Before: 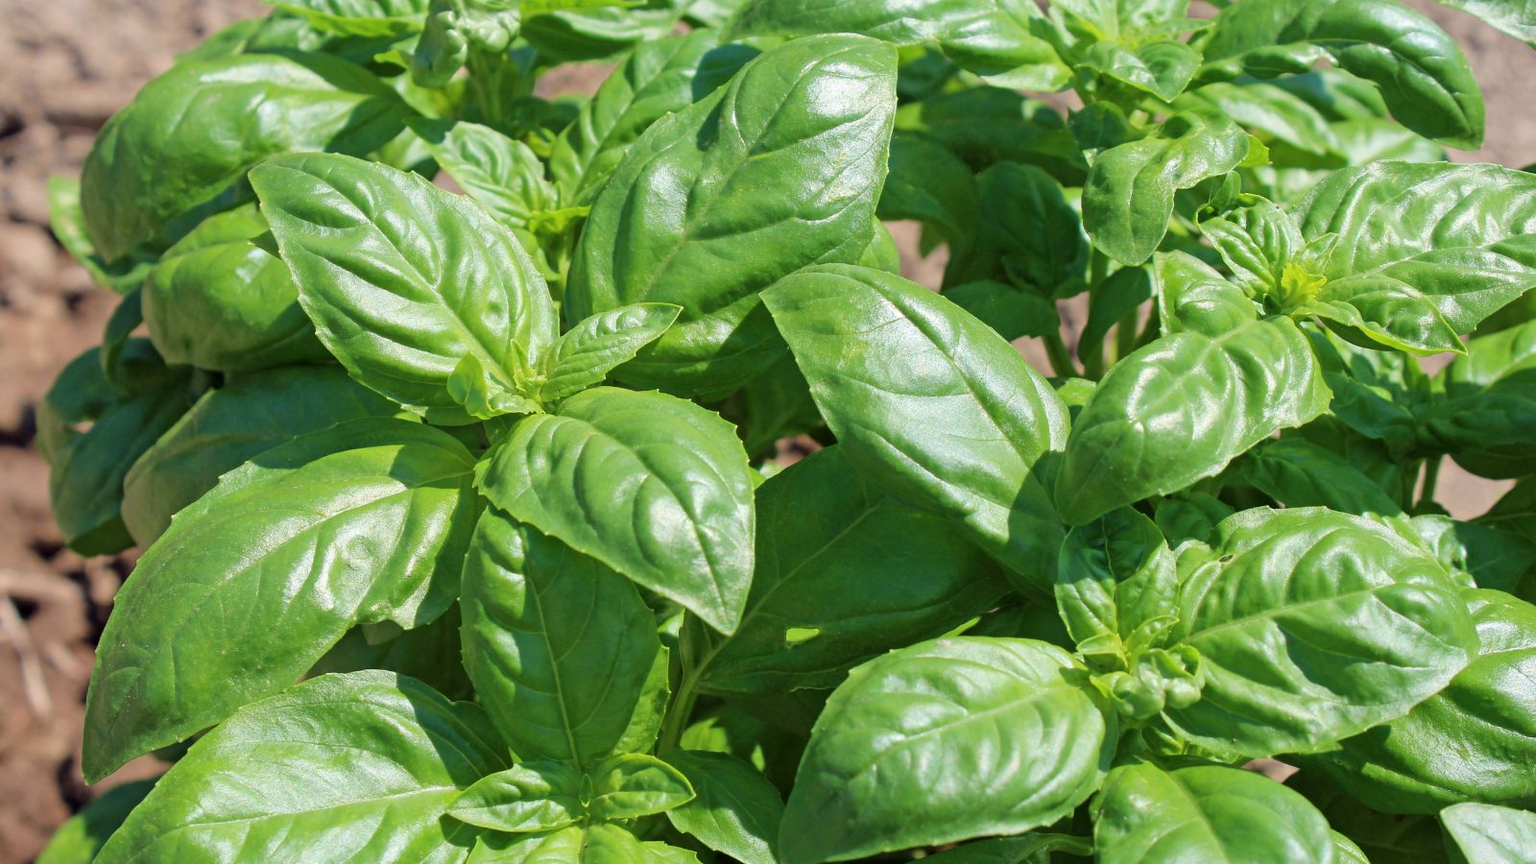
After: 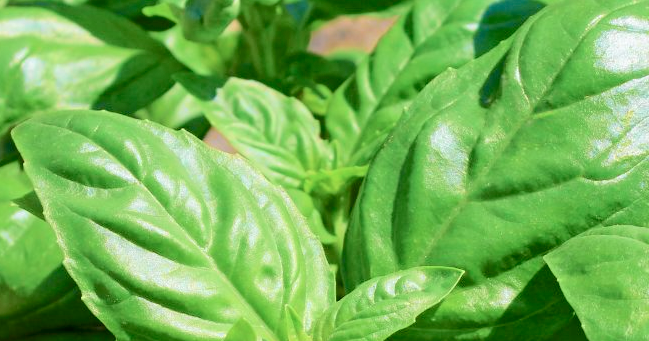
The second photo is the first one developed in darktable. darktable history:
crop: left 15.452%, top 5.459%, right 43.956%, bottom 56.62%
tone curve: curves: ch0 [(0, 0) (0.037, 0.011) (0.131, 0.108) (0.279, 0.279) (0.476, 0.554) (0.617, 0.693) (0.704, 0.77) (0.813, 0.852) (0.916, 0.924) (1, 0.993)]; ch1 [(0, 0) (0.318, 0.278) (0.444, 0.427) (0.493, 0.492) (0.508, 0.502) (0.534, 0.529) (0.562, 0.563) (0.626, 0.662) (0.746, 0.764) (1, 1)]; ch2 [(0, 0) (0.316, 0.292) (0.381, 0.37) (0.423, 0.448) (0.476, 0.492) (0.502, 0.498) (0.522, 0.518) (0.533, 0.532) (0.586, 0.631) (0.634, 0.663) (0.7, 0.7) (0.861, 0.808) (1, 0.951)], color space Lab, independent channels, preserve colors none
